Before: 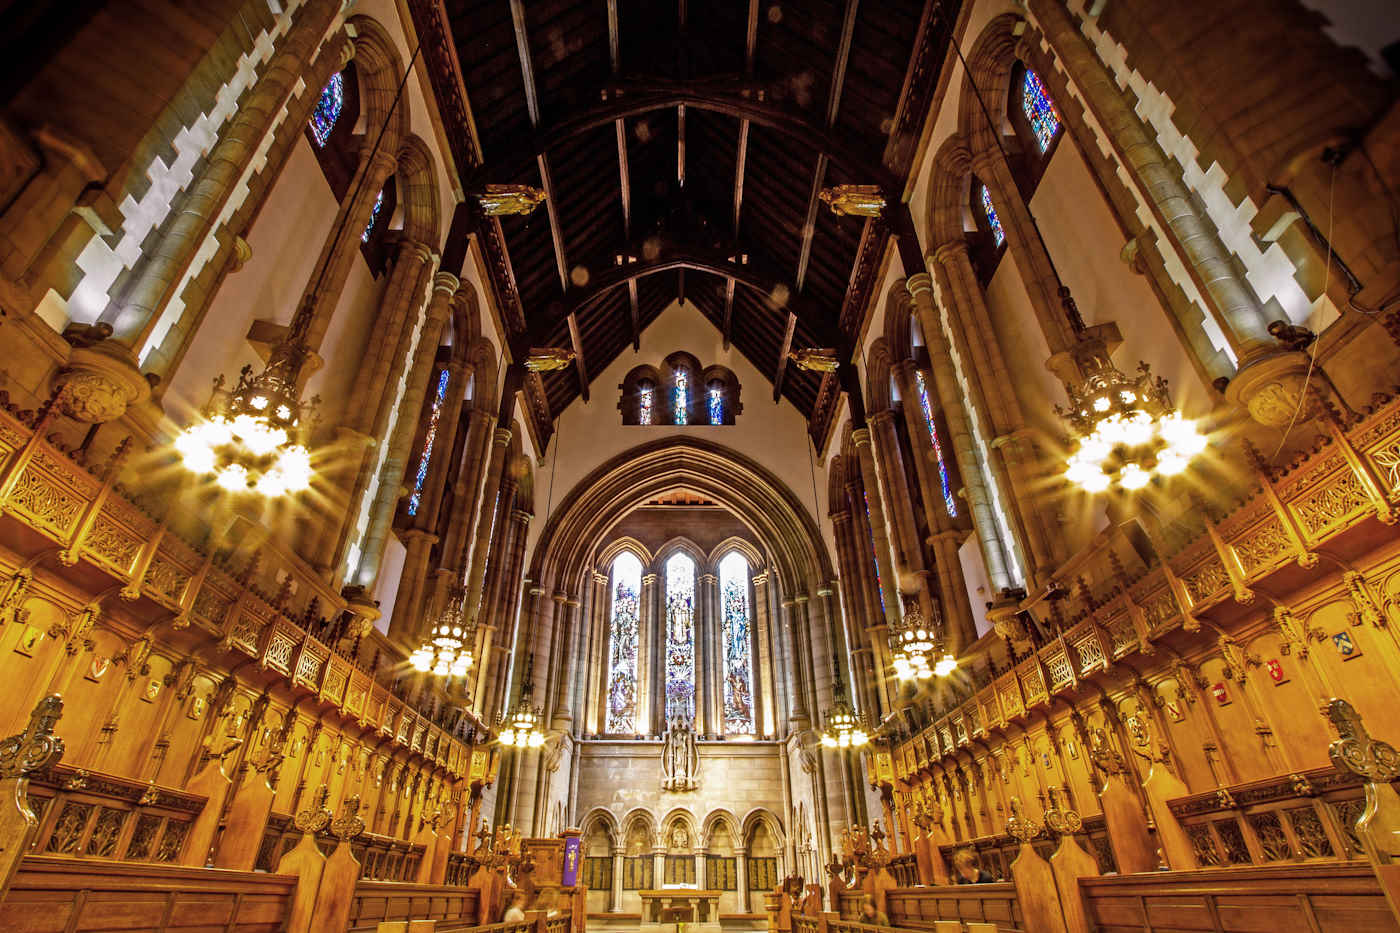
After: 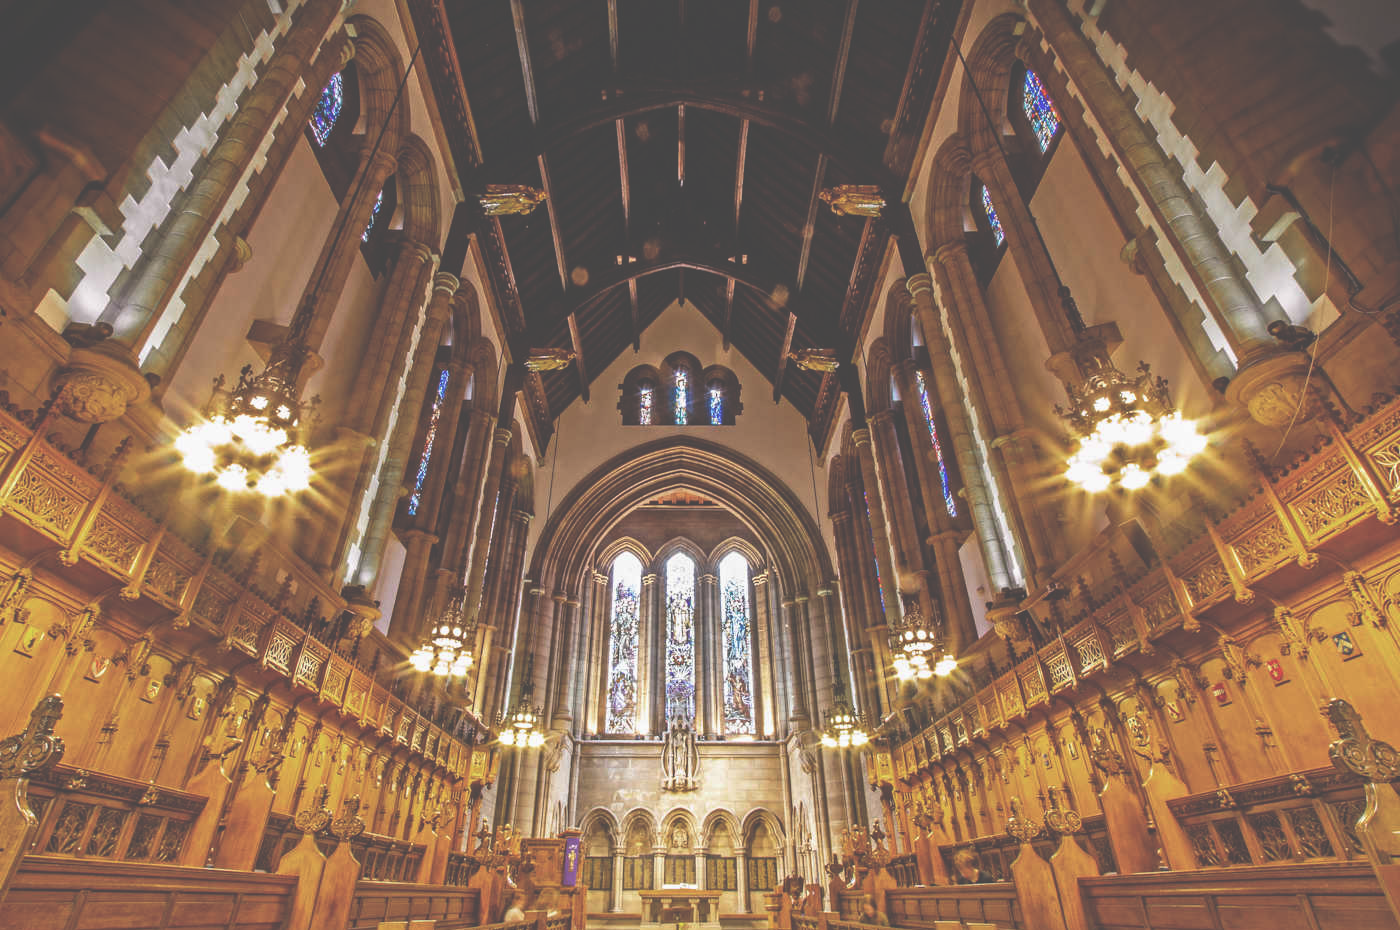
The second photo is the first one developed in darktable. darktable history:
exposure: black level correction -0.064, exposure -0.05 EV, compensate exposure bias true, compensate highlight preservation false
